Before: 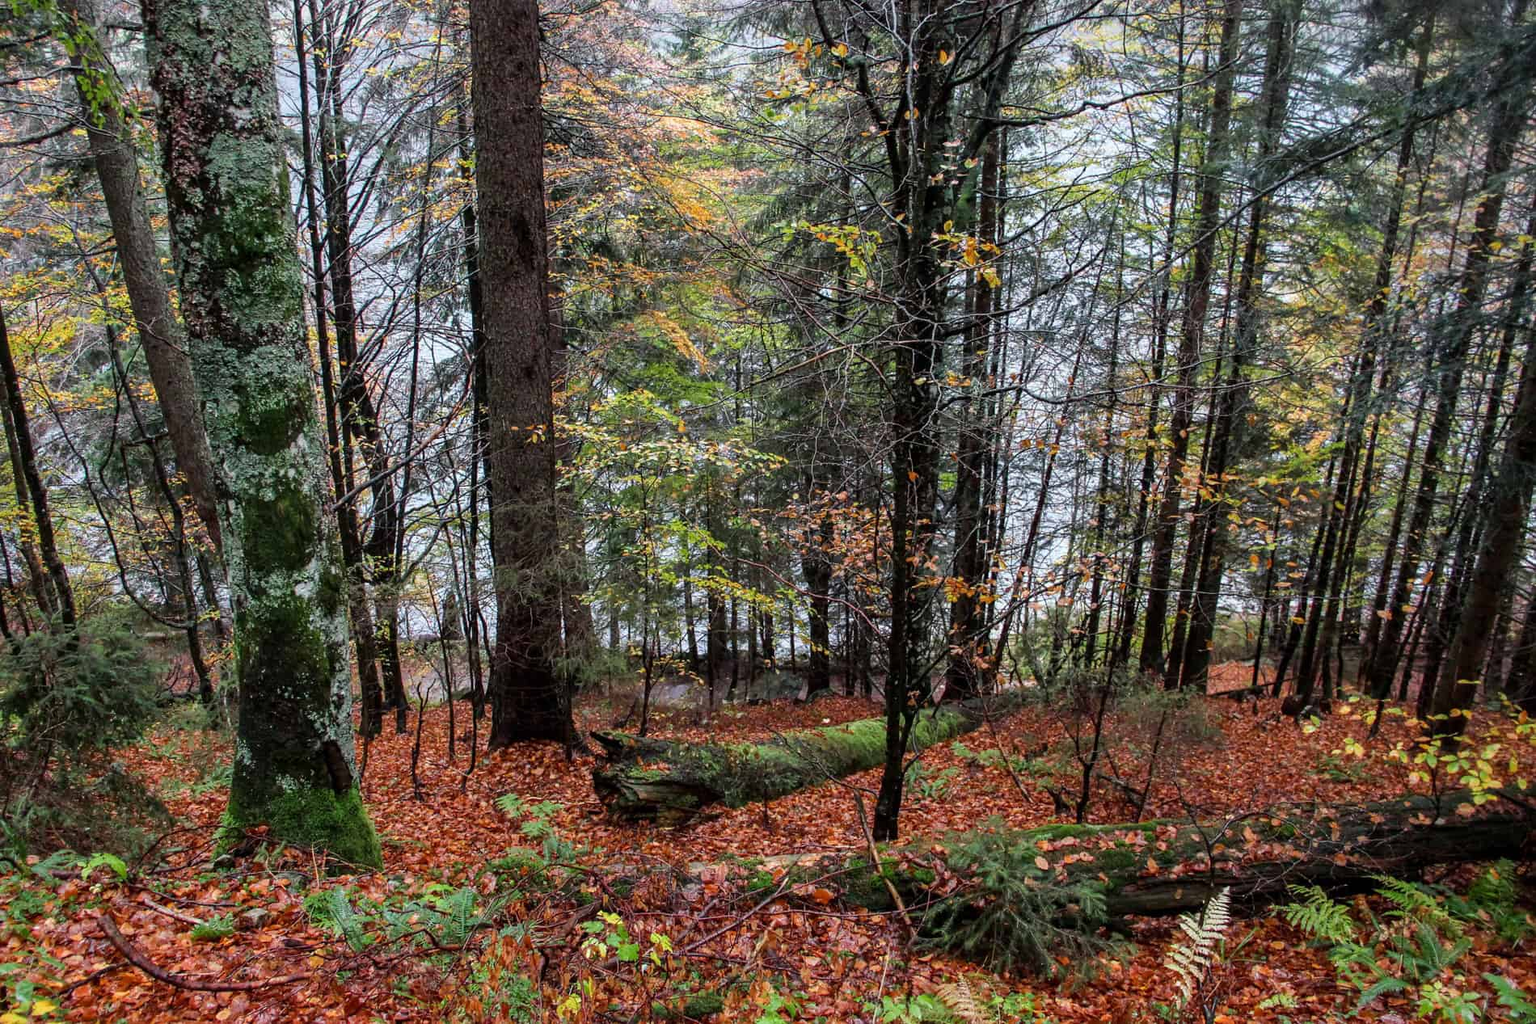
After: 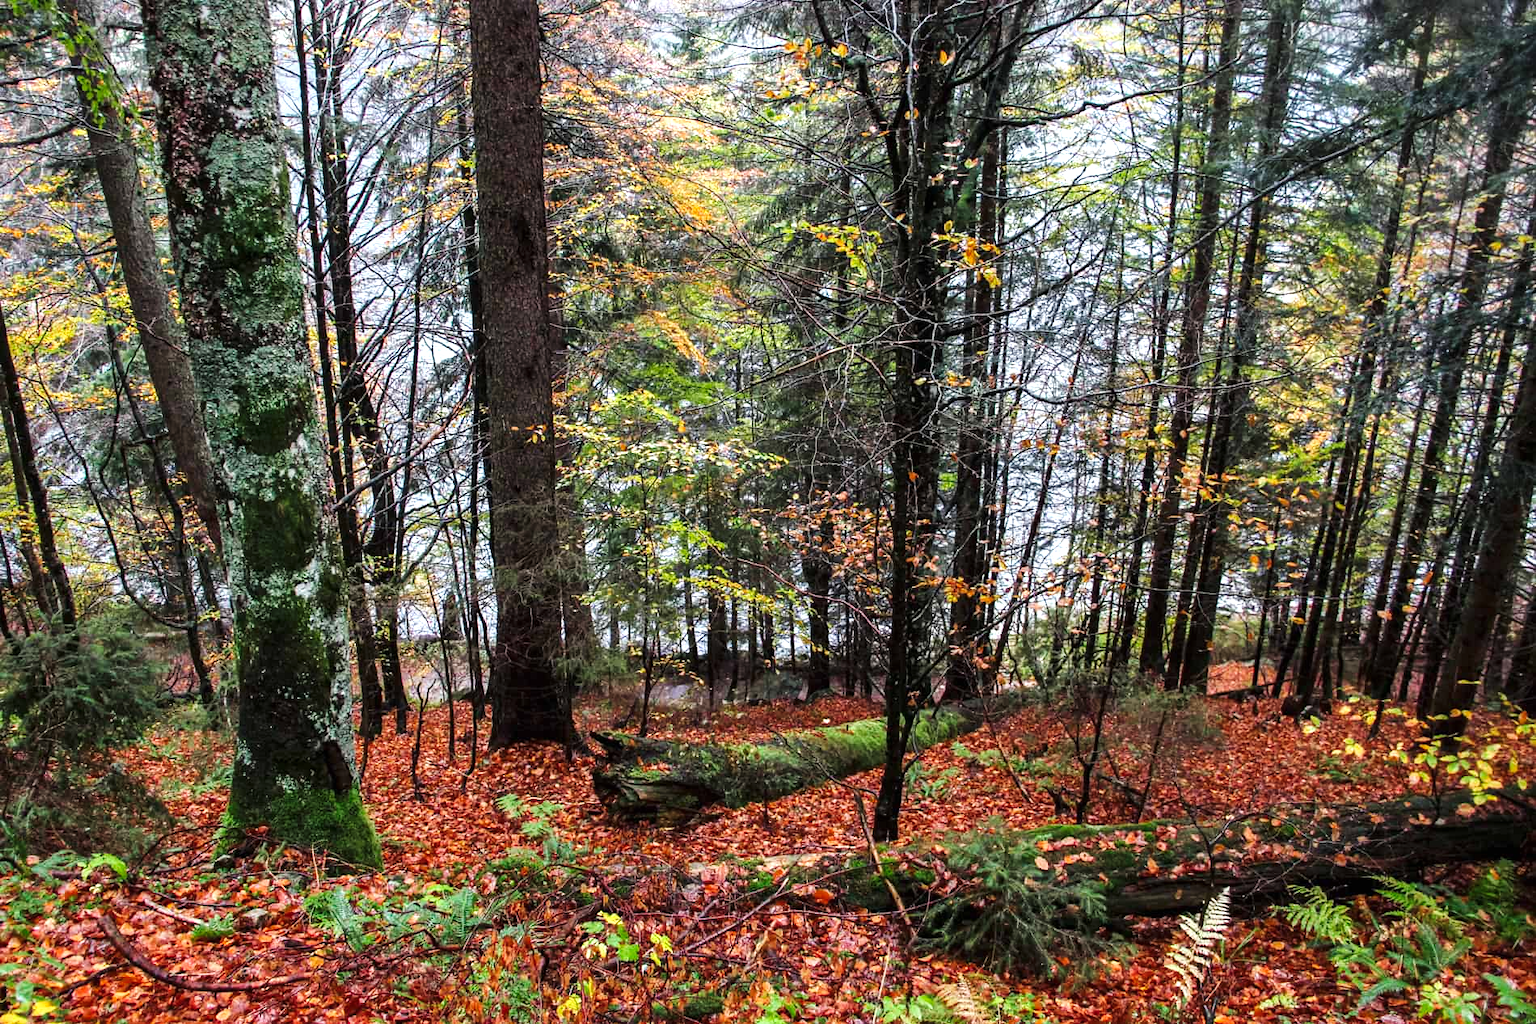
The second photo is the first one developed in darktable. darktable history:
exposure: black level correction 0, exposure 0.596 EV, compensate highlight preservation false
tone curve: curves: ch0 [(0, 0) (0.227, 0.17) (0.766, 0.774) (1, 1)]; ch1 [(0, 0) (0.114, 0.127) (0.437, 0.452) (0.498, 0.495) (0.579, 0.602) (1, 1)]; ch2 [(0, 0) (0.233, 0.259) (0.493, 0.492) (0.568, 0.596) (1, 1)], preserve colors none
